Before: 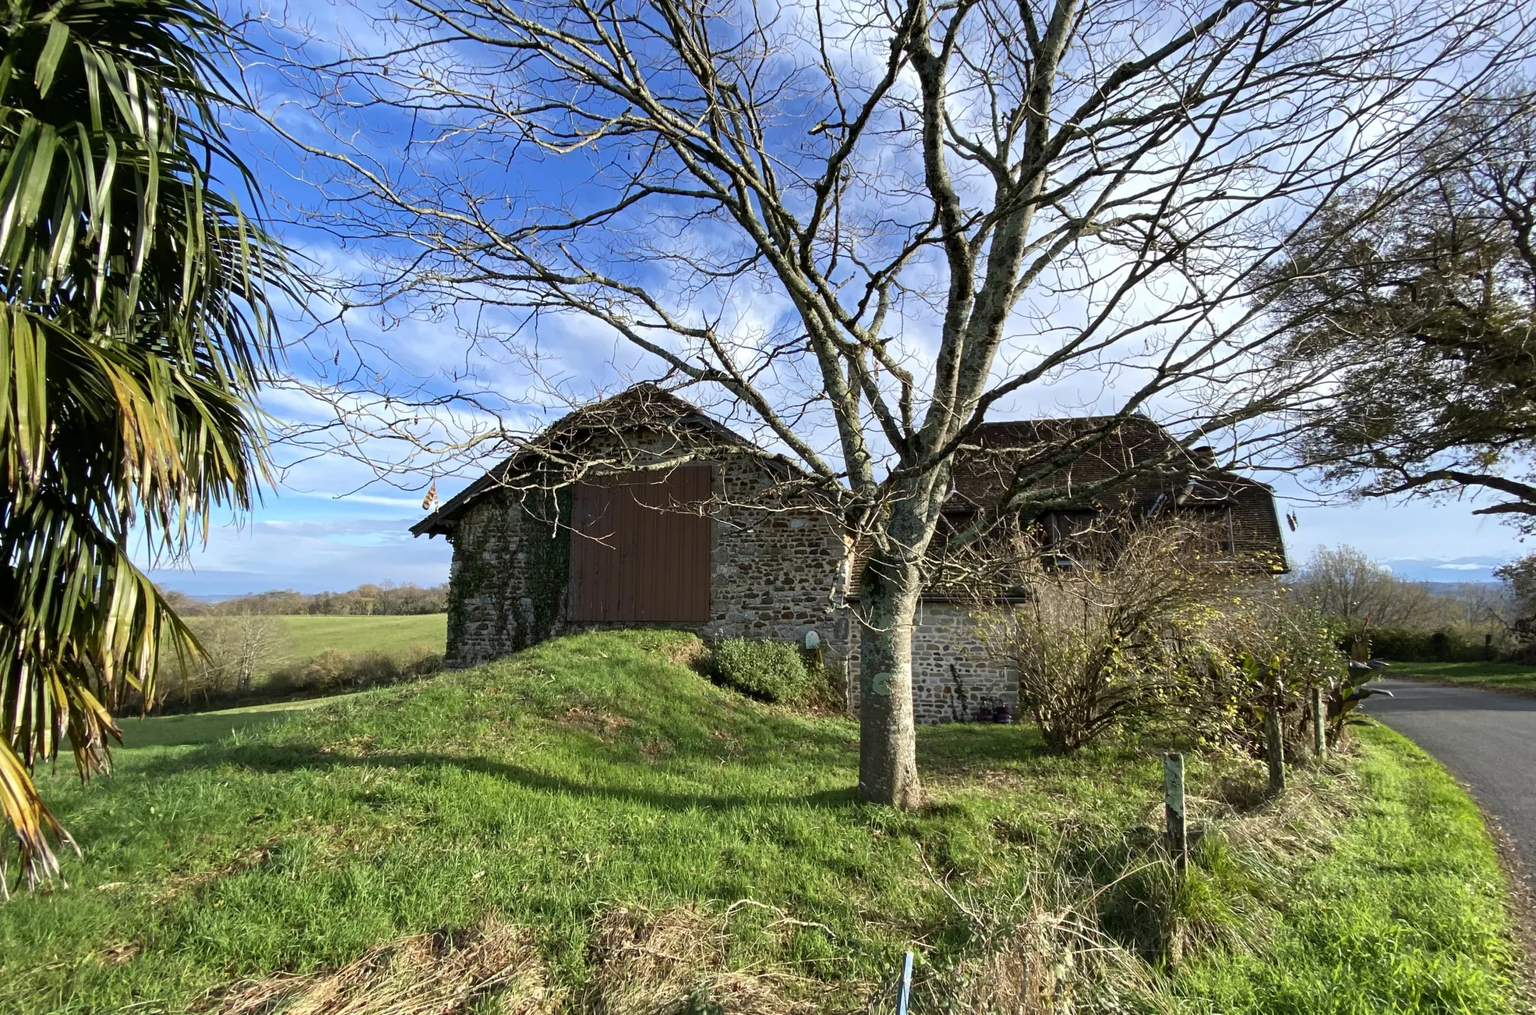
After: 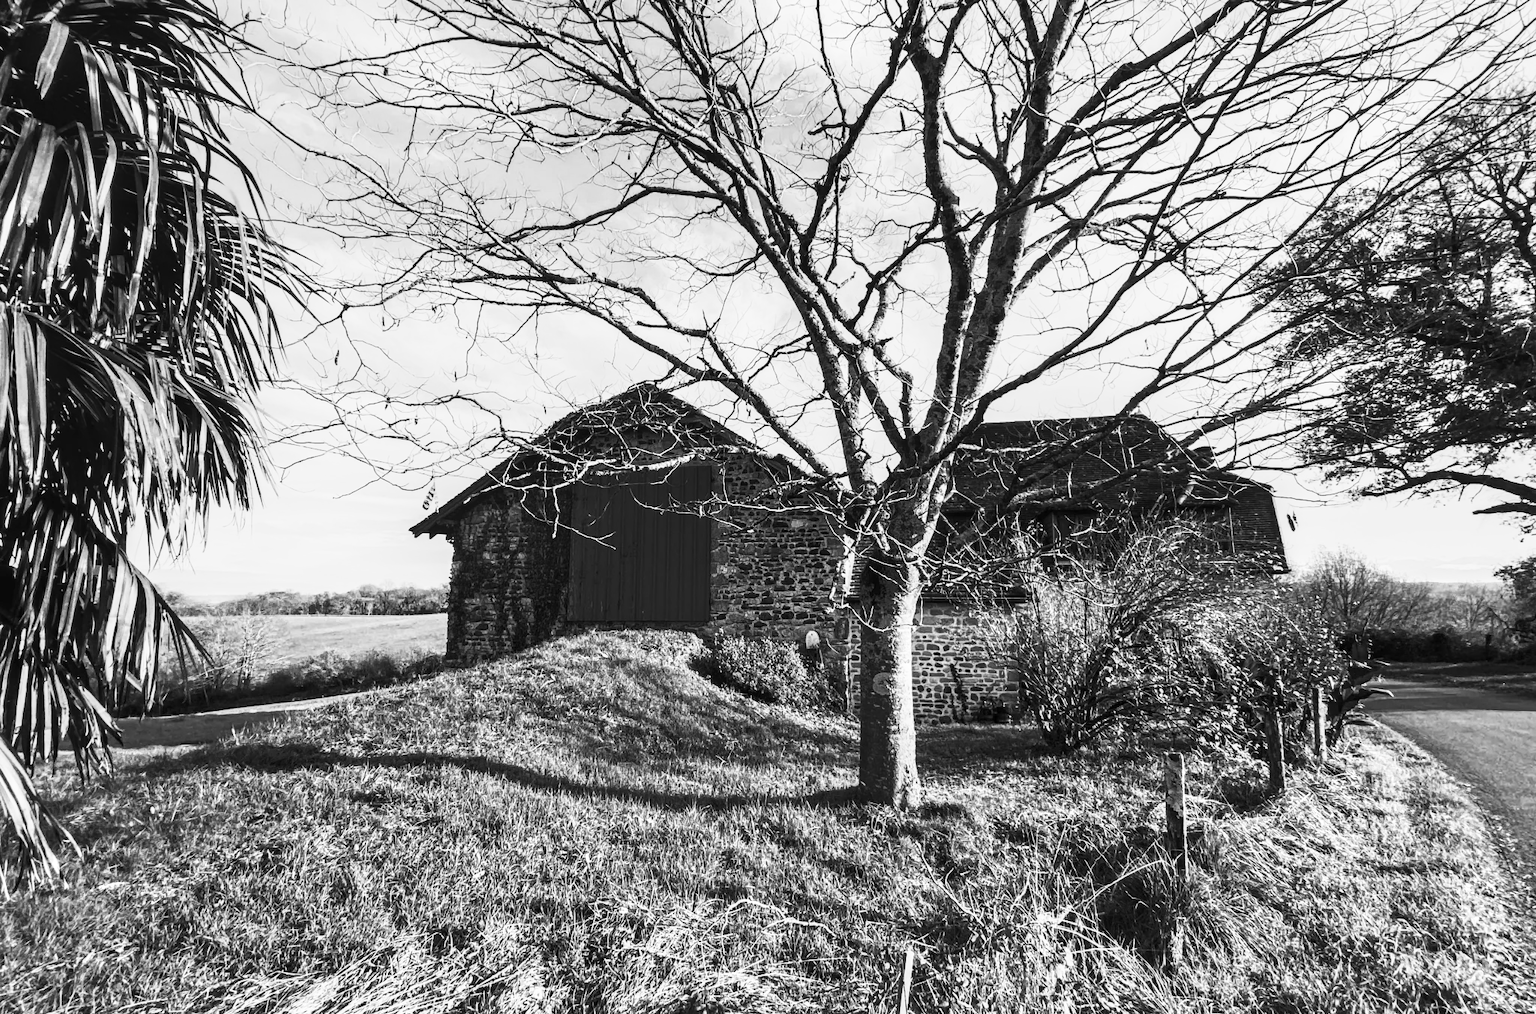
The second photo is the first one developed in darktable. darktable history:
color calibration: output gray [0.23, 0.37, 0.4, 0], illuminant as shot in camera, x 0.358, y 0.373, temperature 4628.91 K
local contrast: on, module defaults
contrast brightness saturation: contrast 0.636, brightness 0.322, saturation 0.146
exposure: exposure -0.048 EV, compensate highlight preservation false
